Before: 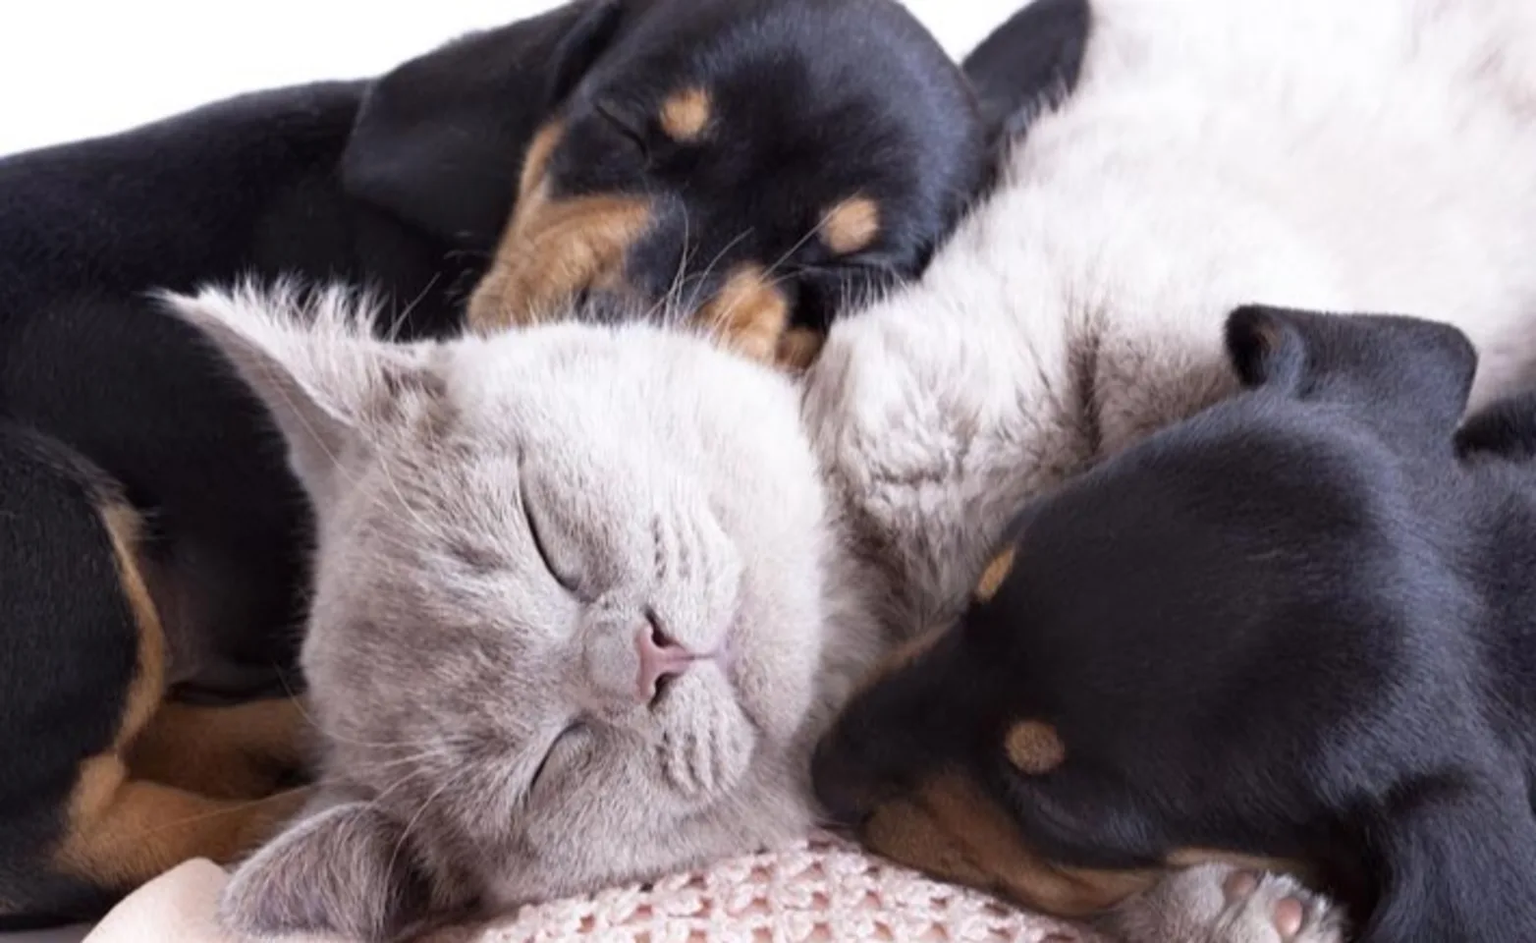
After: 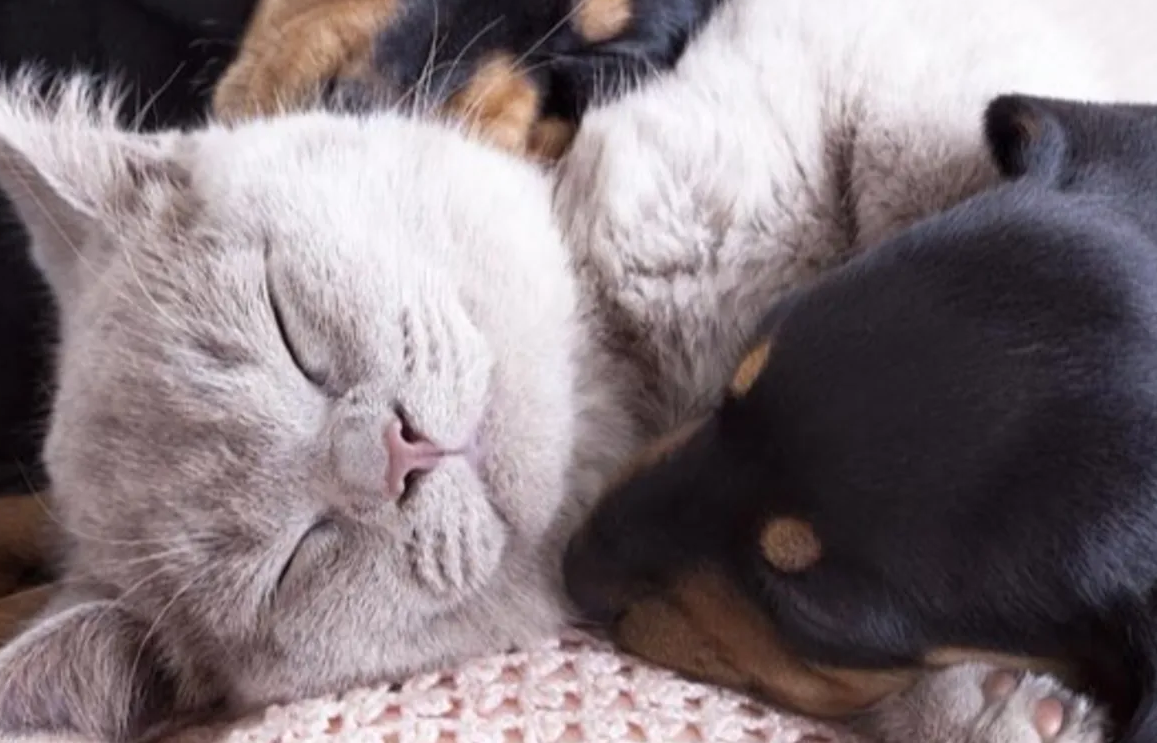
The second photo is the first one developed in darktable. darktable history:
crop: left 16.869%, top 22.555%, right 9.103%
